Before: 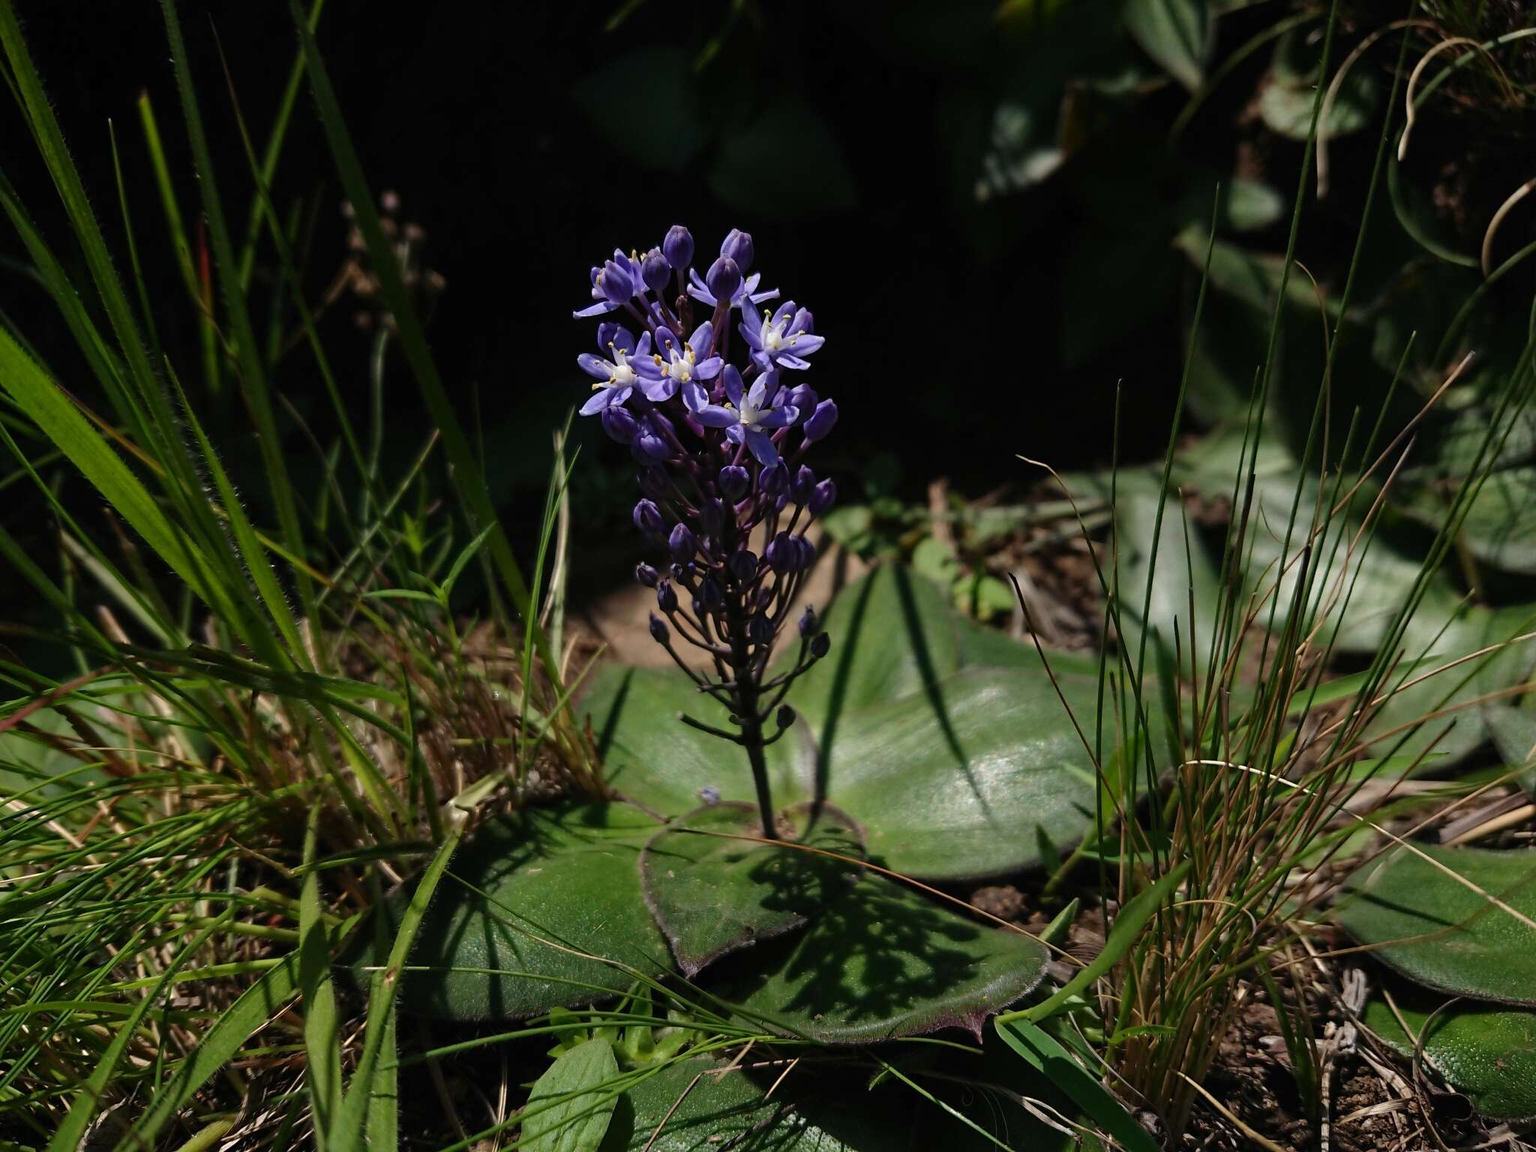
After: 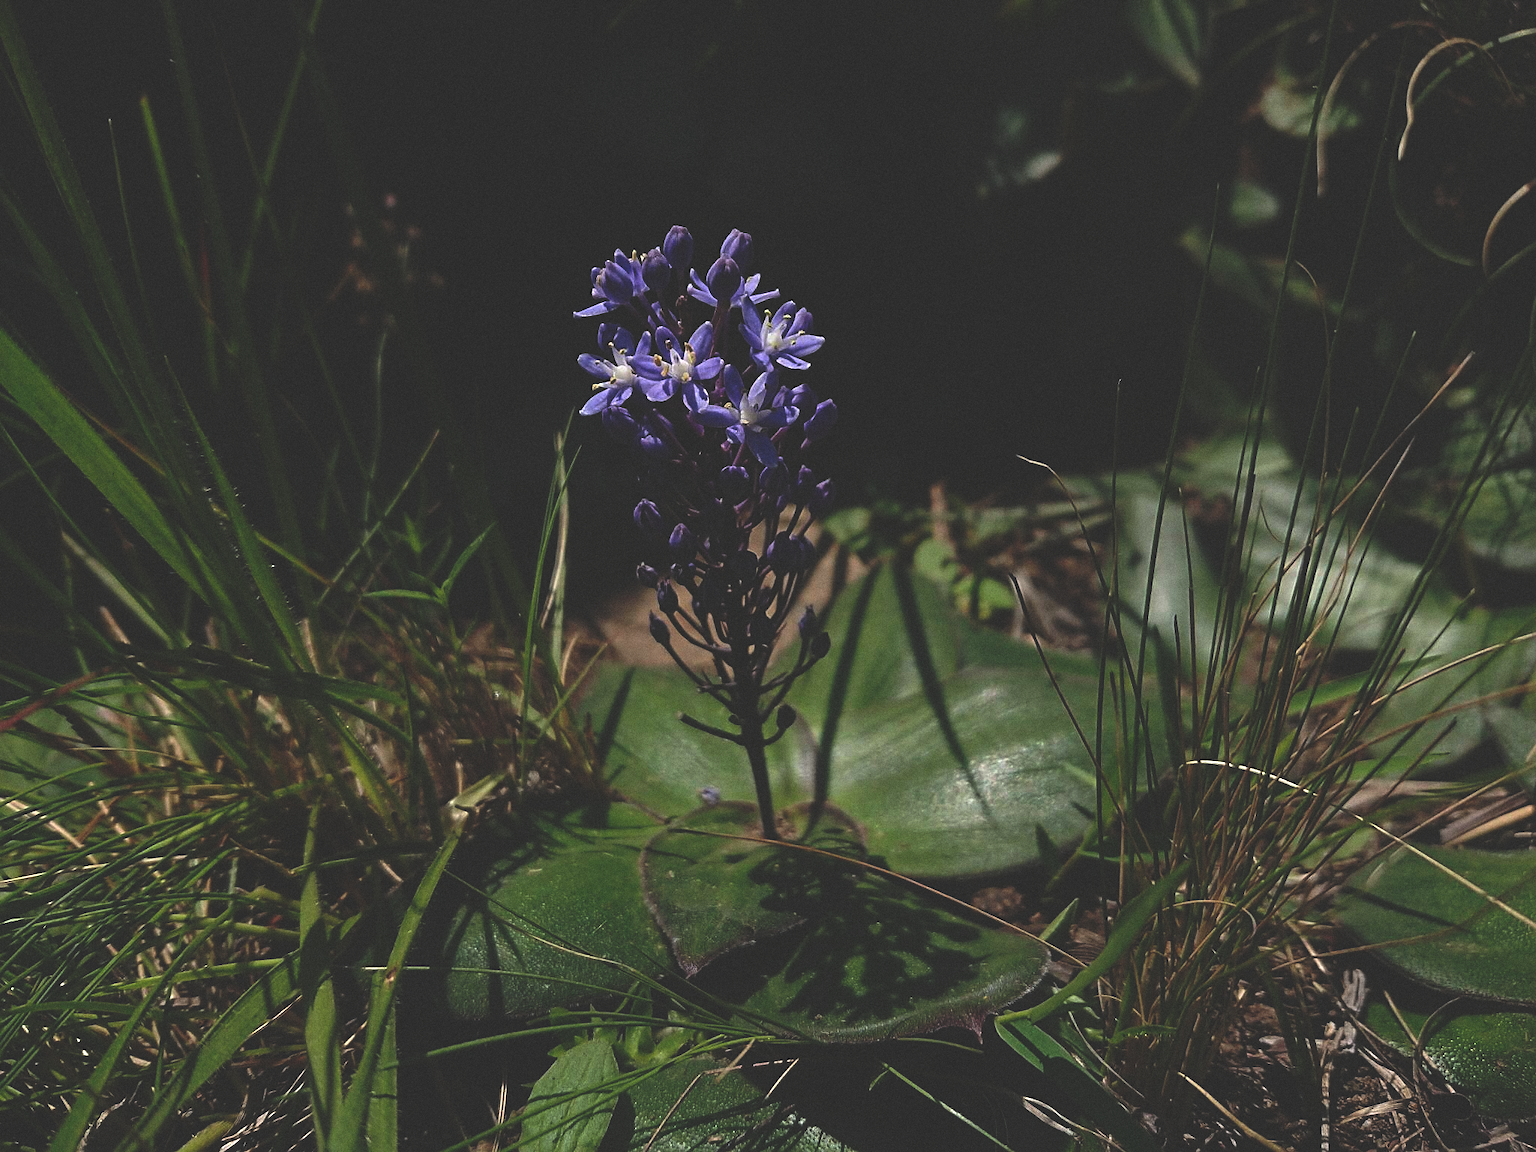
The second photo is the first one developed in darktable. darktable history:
grain: coarseness 0.09 ISO
sharpen: on, module defaults
rgb curve: curves: ch0 [(0, 0.186) (0.314, 0.284) (0.775, 0.708) (1, 1)], compensate middle gray true, preserve colors none
color zones: mix -62.47%
